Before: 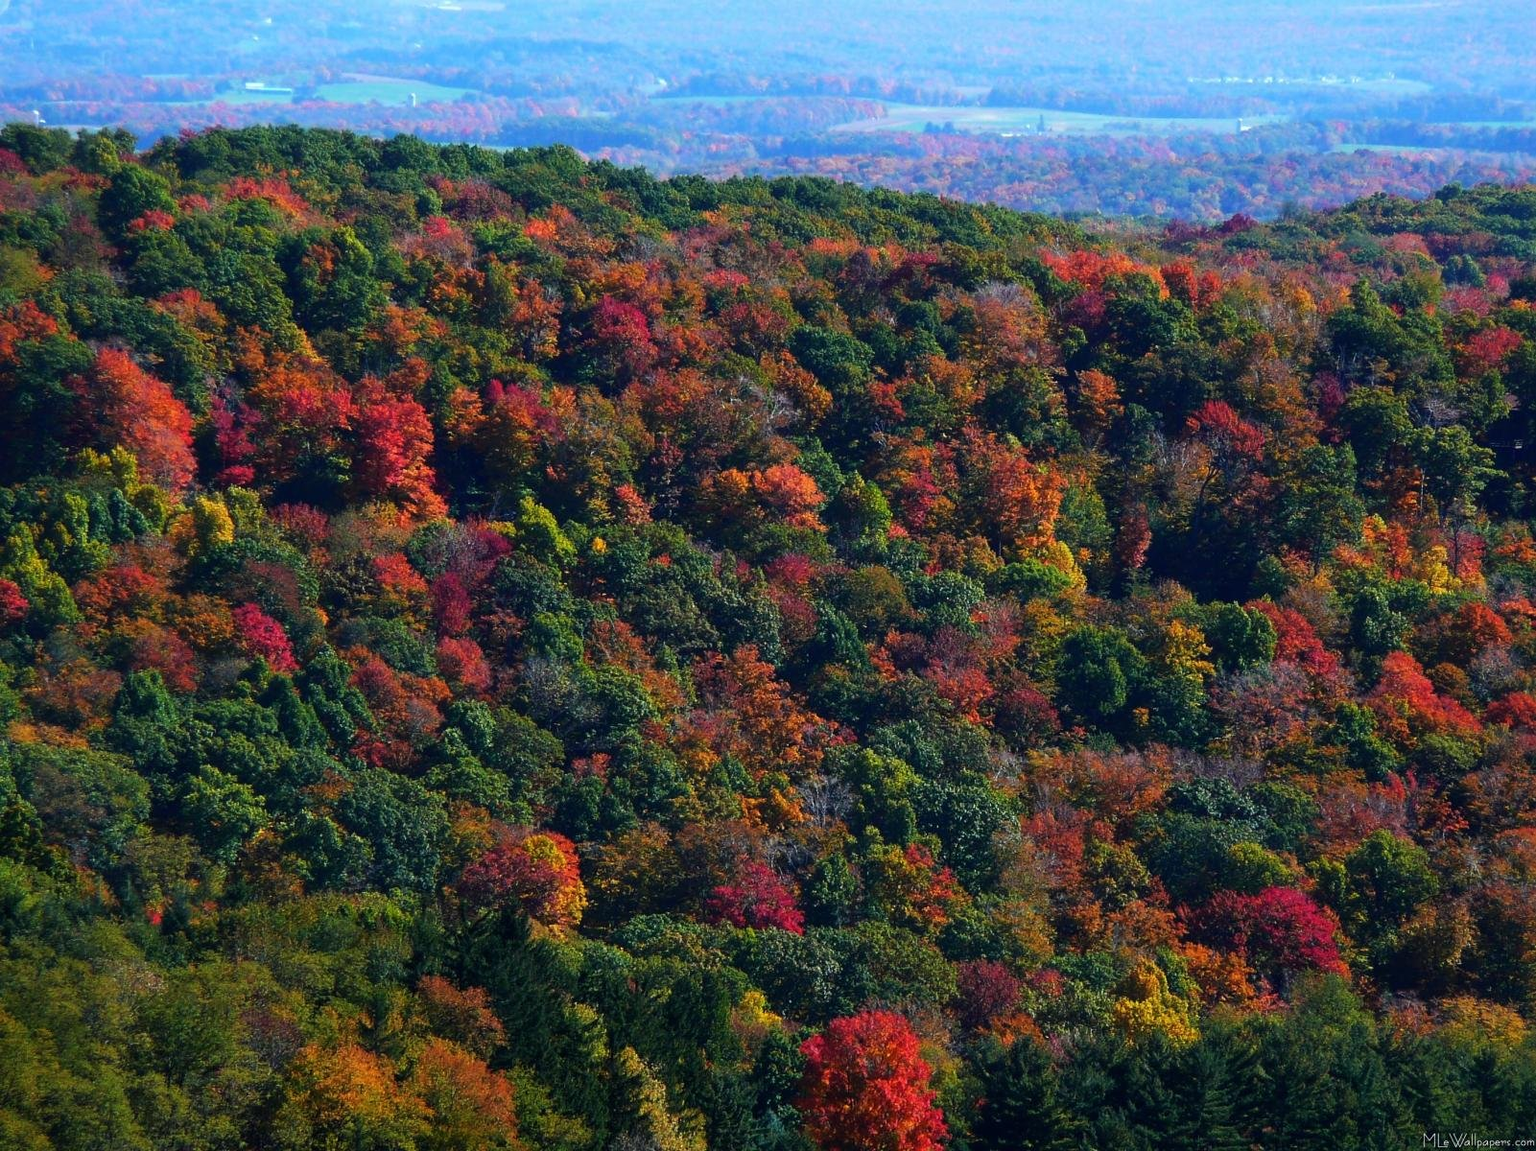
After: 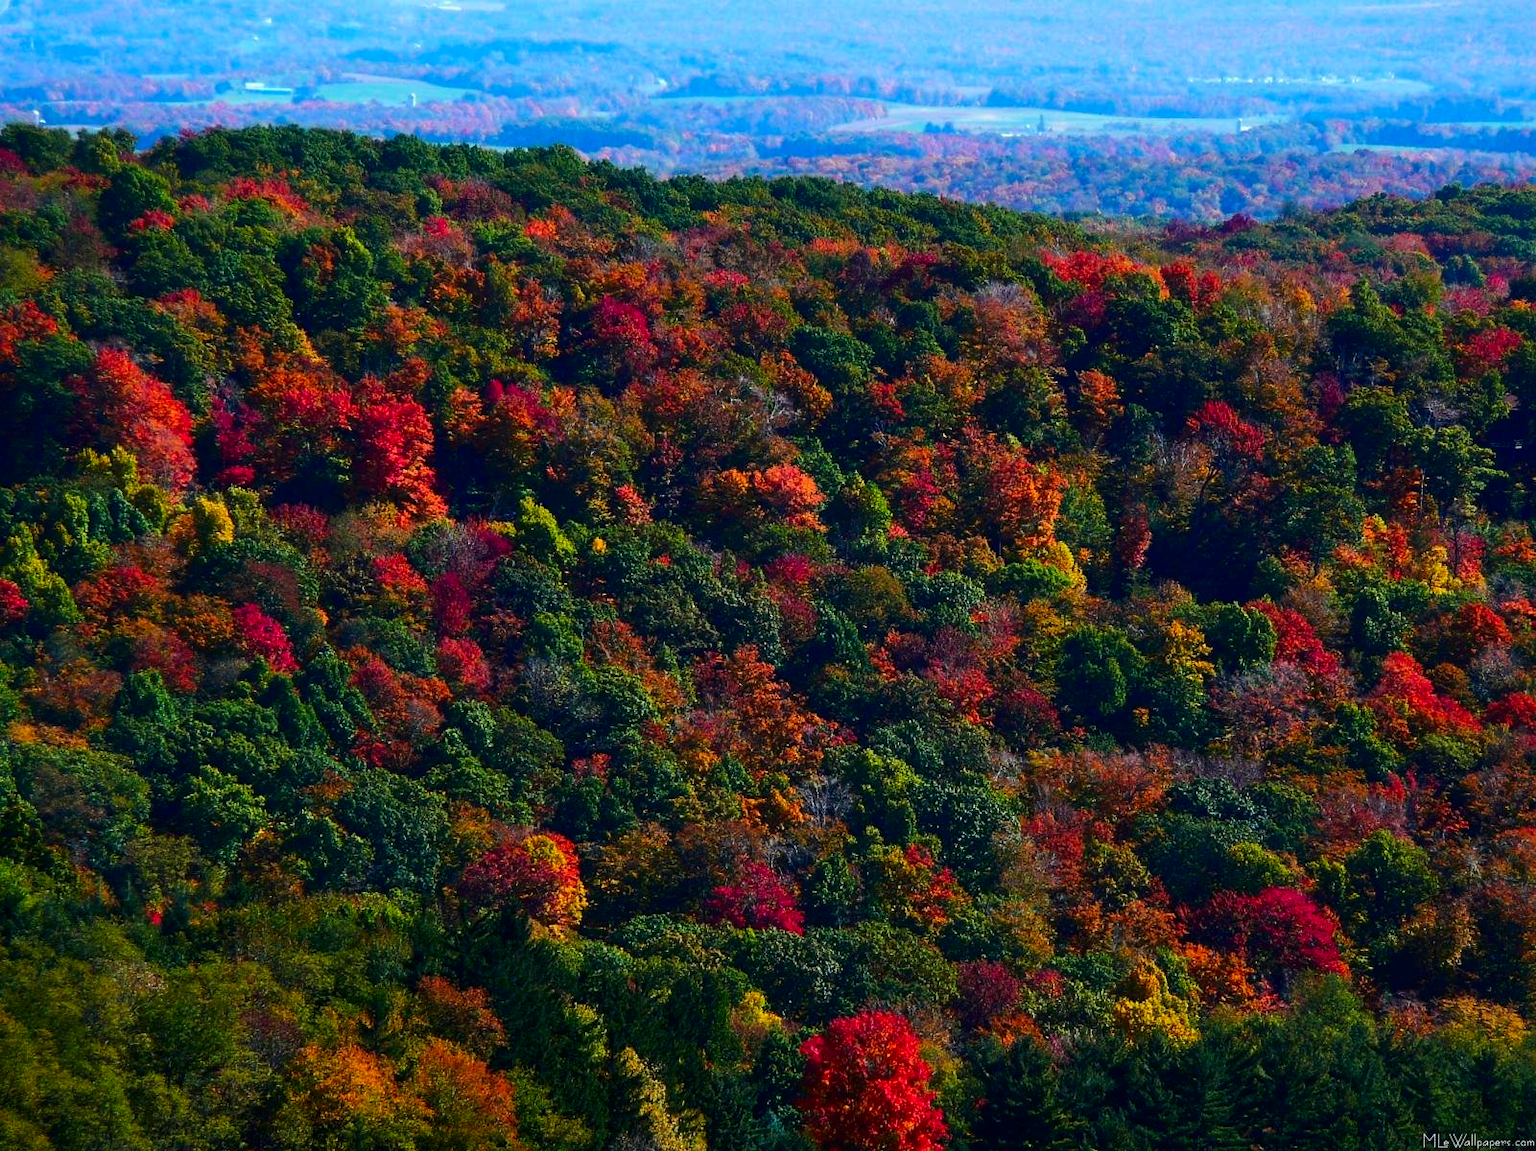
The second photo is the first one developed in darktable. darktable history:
tone equalizer: on, module defaults
contrast brightness saturation: contrast 0.12, brightness -0.12, saturation 0.2
shadows and highlights: shadows 29.61, highlights -30.47, low approximation 0.01, soften with gaussian
